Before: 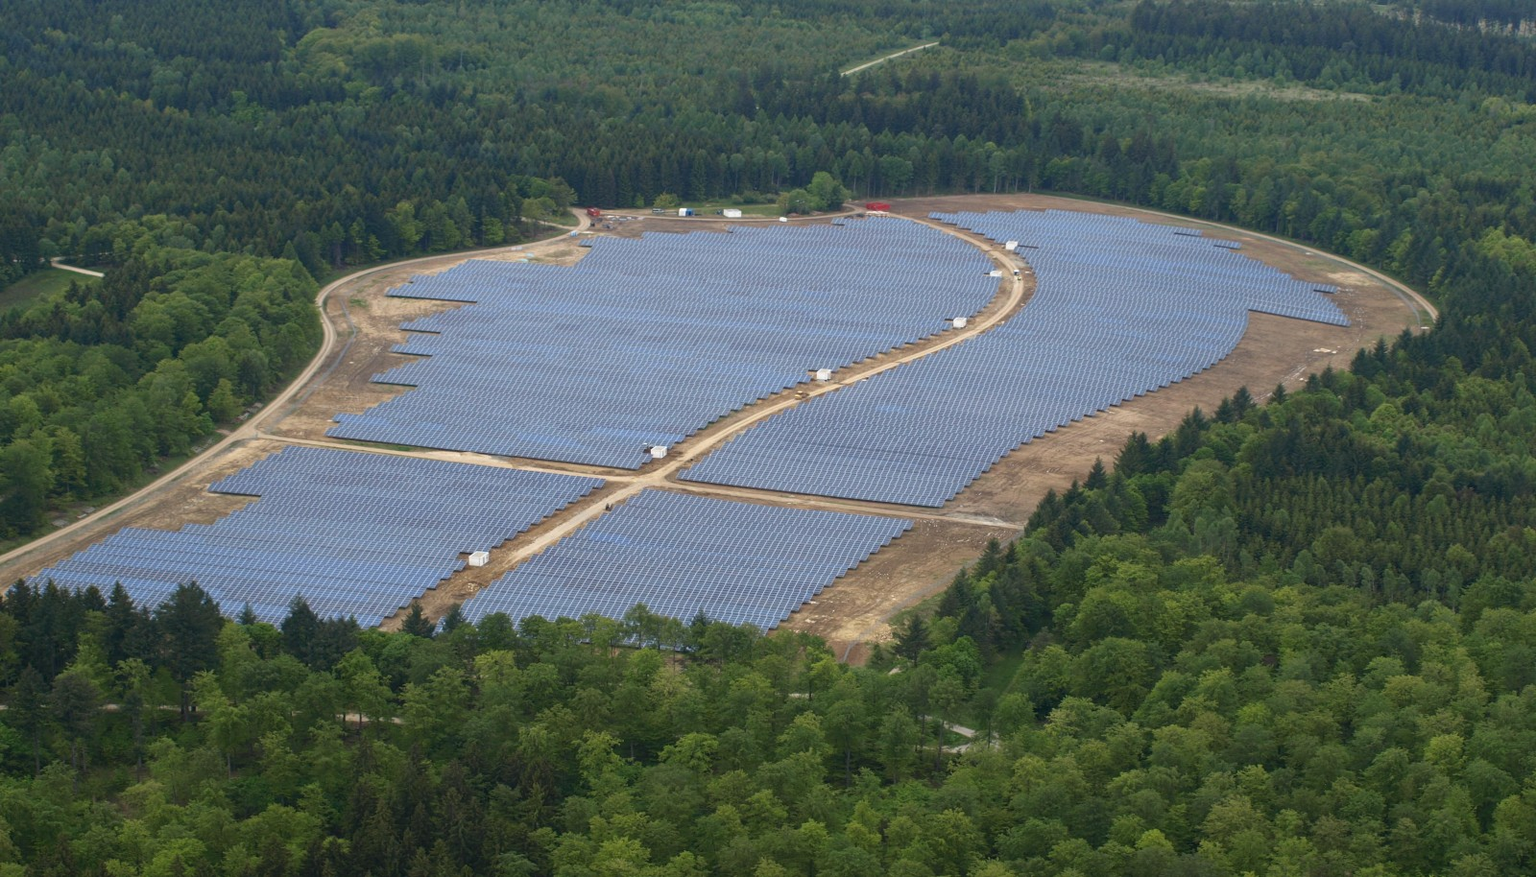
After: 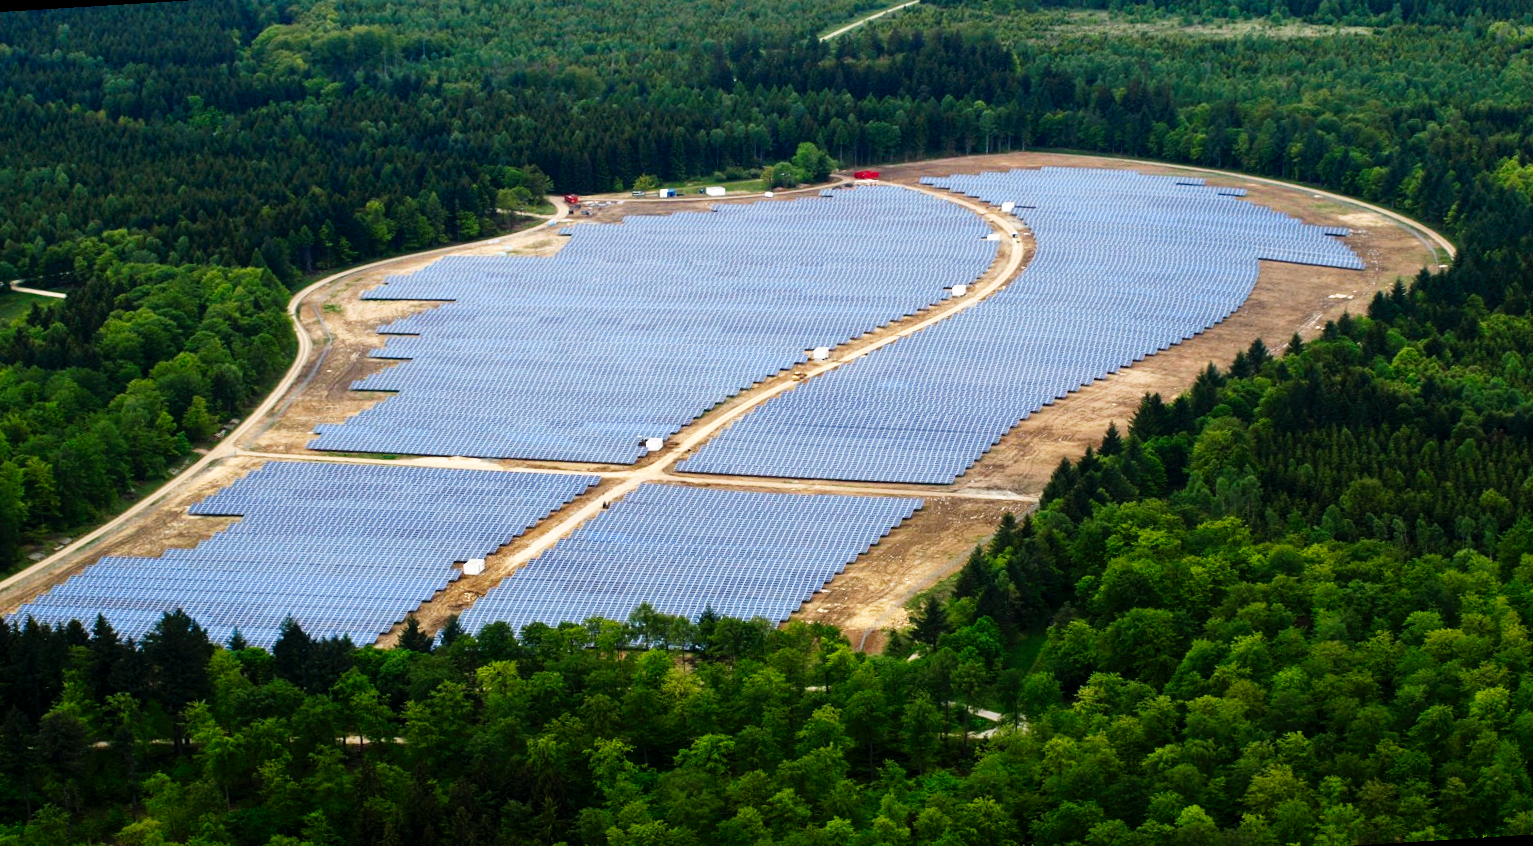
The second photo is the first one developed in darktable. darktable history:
rotate and perspective: rotation -3.52°, crop left 0.036, crop right 0.964, crop top 0.081, crop bottom 0.919
tone curve: curves: ch0 [(0, 0) (0.003, 0.002) (0.011, 0.002) (0.025, 0.002) (0.044, 0.002) (0.069, 0.002) (0.1, 0.003) (0.136, 0.008) (0.177, 0.03) (0.224, 0.058) (0.277, 0.139) (0.335, 0.233) (0.399, 0.363) (0.468, 0.506) (0.543, 0.649) (0.623, 0.781) (0.709, 0.88) (0.801, 0.956) (0.898, 0.994) (1, 1)], preserve colors none
